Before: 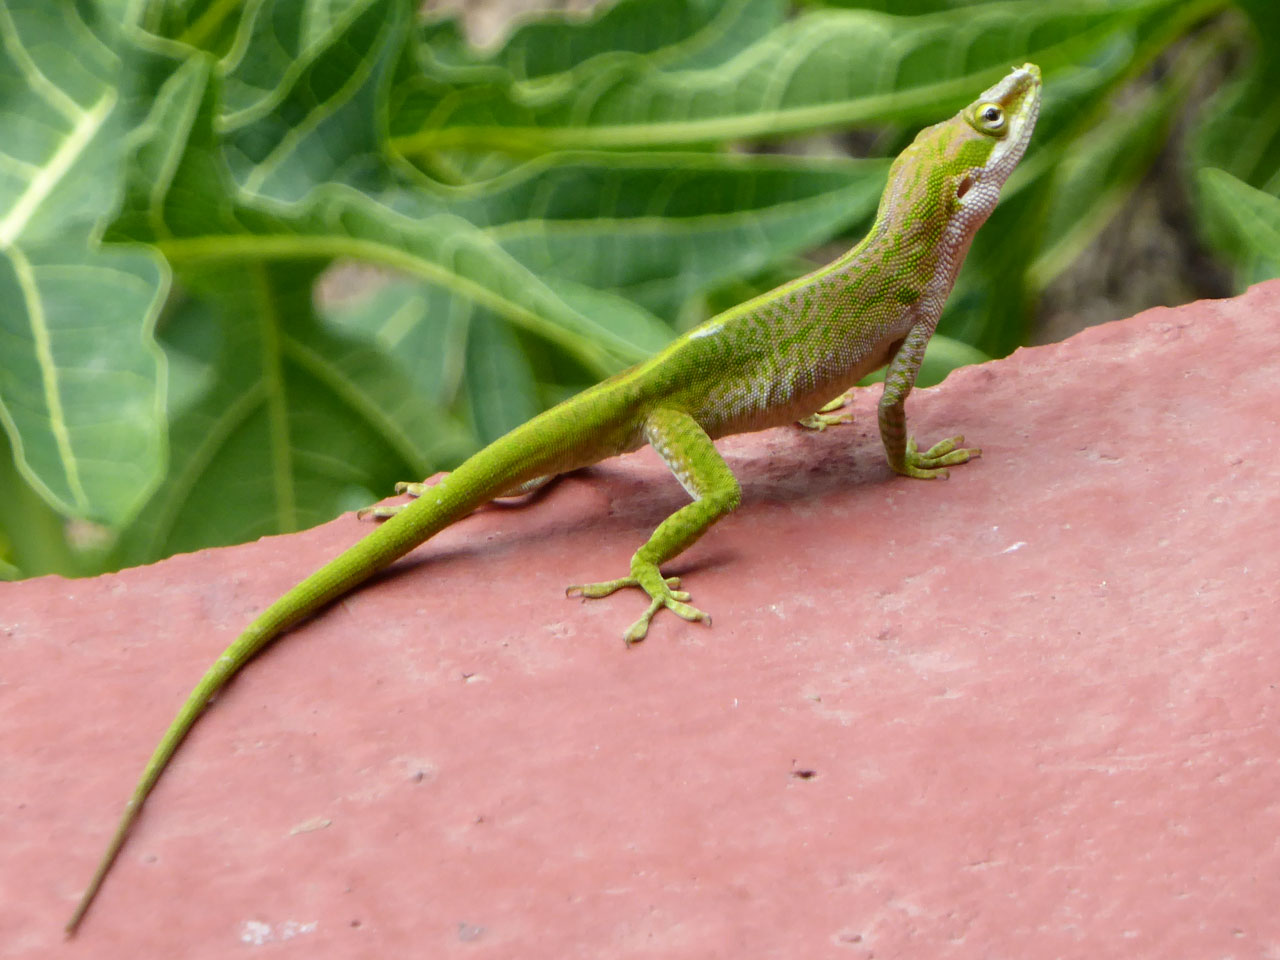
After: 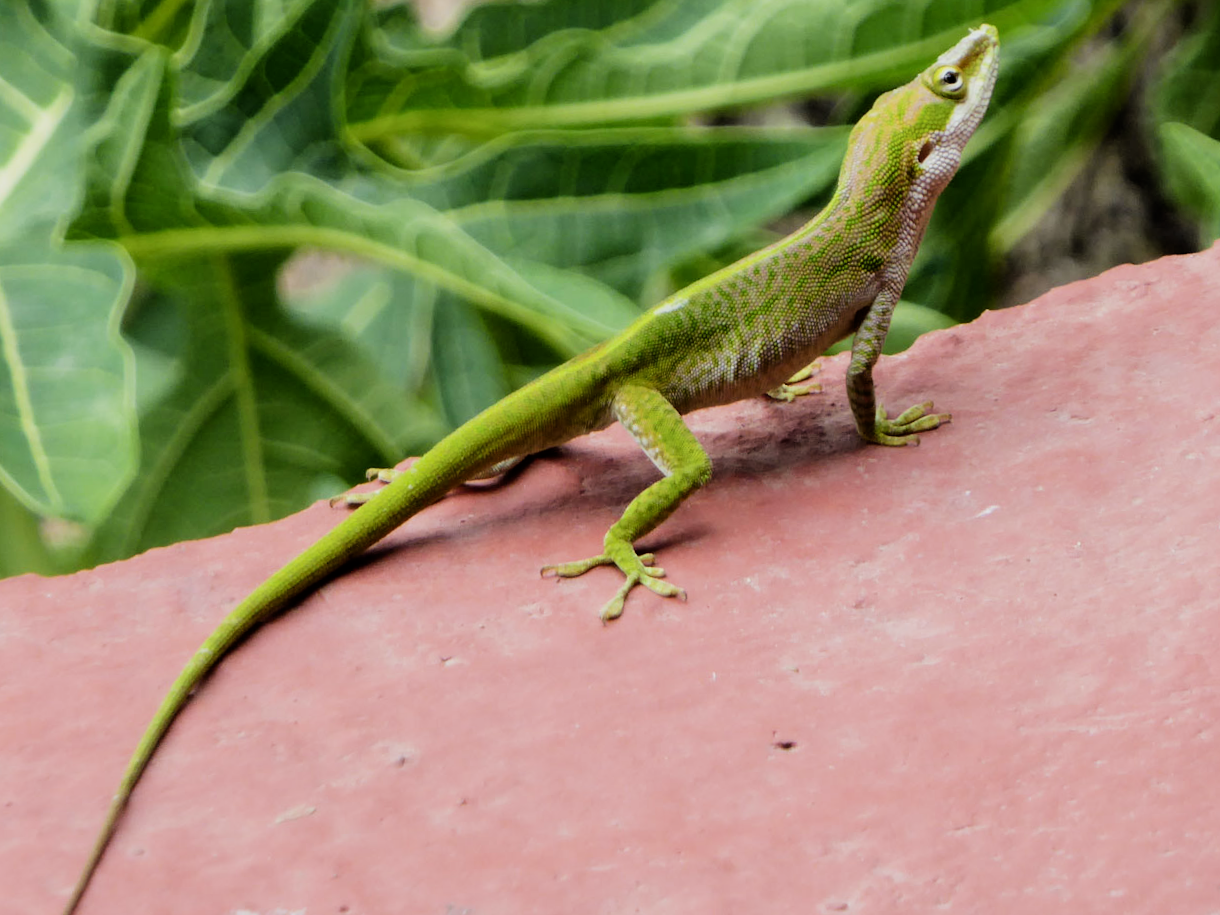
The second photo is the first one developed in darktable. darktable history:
filmic rgb: black relative exposure -5 EV, hardness 2.88, contrast 1.3, highlights saturation mix -30%
rotate and perspective: rotation -2.12°, lens shift (vertical) 0.009, lens shift (horizontal) -0.008, automatic cropping original format, crop left 0.036, crop right 0.964, crop top 0.05, crop bottom 0.959
